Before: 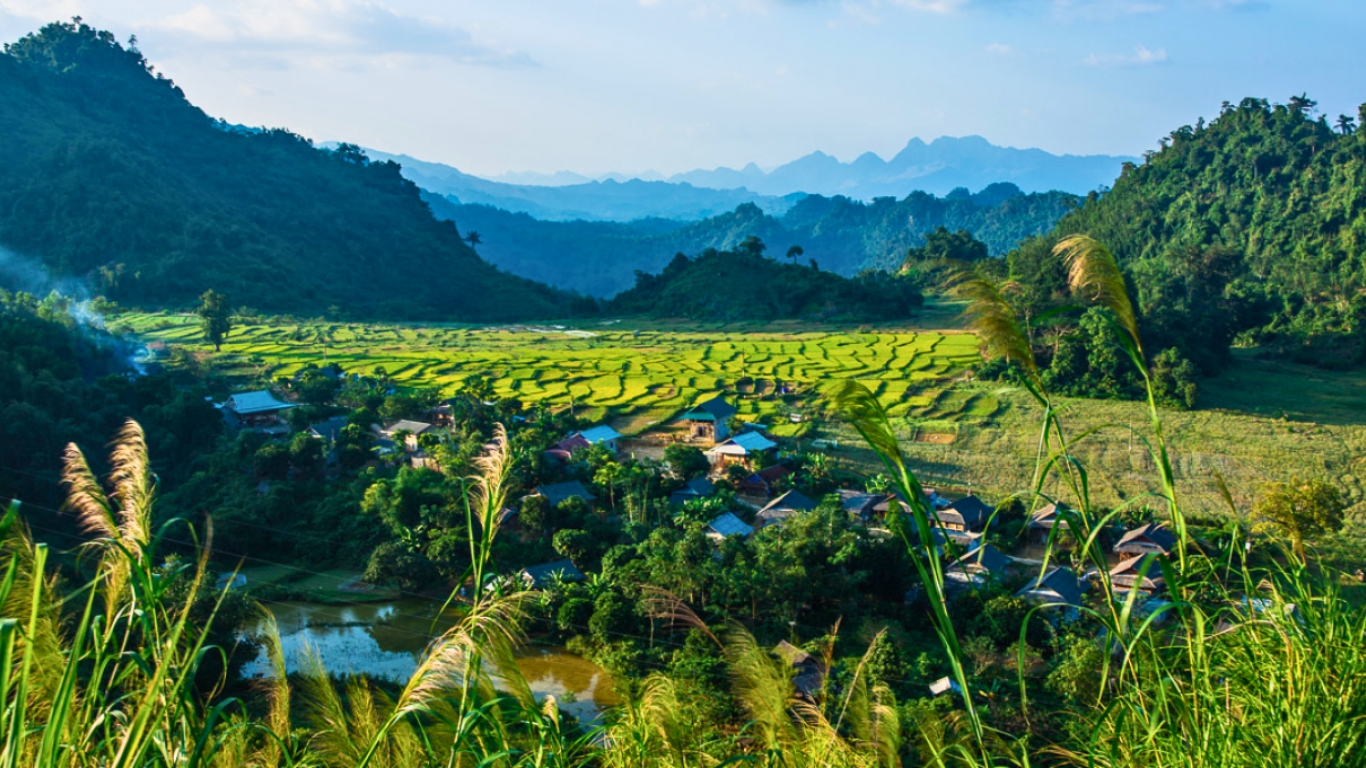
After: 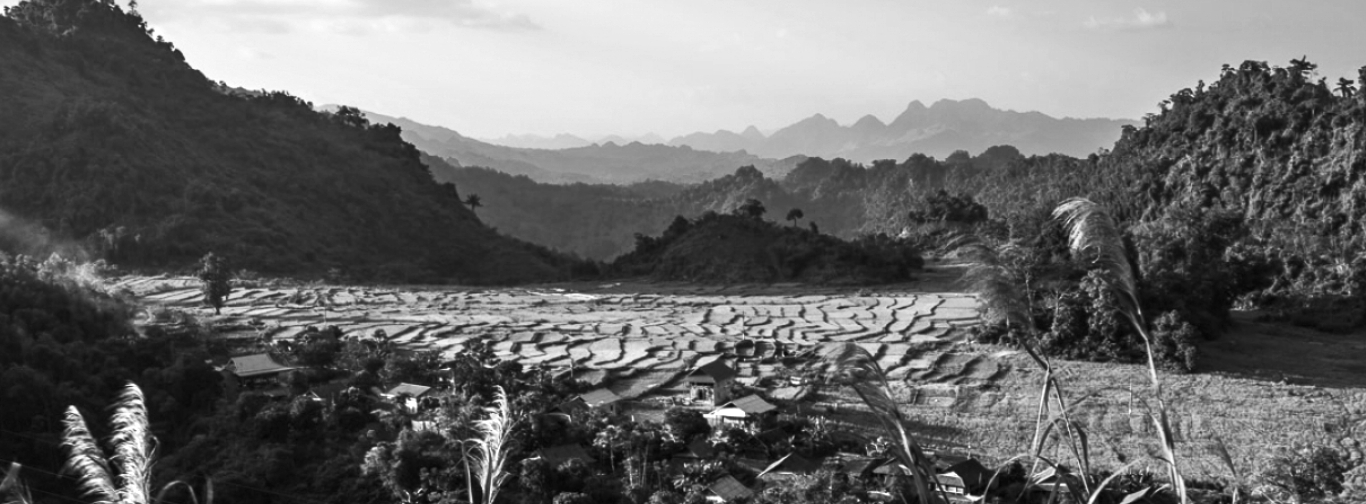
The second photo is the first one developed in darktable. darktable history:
white balance: red 1.004, blue 1.096
crop and rotate: top 4.848%, bottom 29.503%
color balance rgb: linear chroma grading › global chroma 9%, perceptual saturation grading › global saturation 36%, perceptual saturation grading › shadows 35%, perceptual brilliance grading › global brilliance 15%, perceptual brilliance grading › shadows -35%, global vibrance 15%
monochrome: a 73.58, b 64.21
